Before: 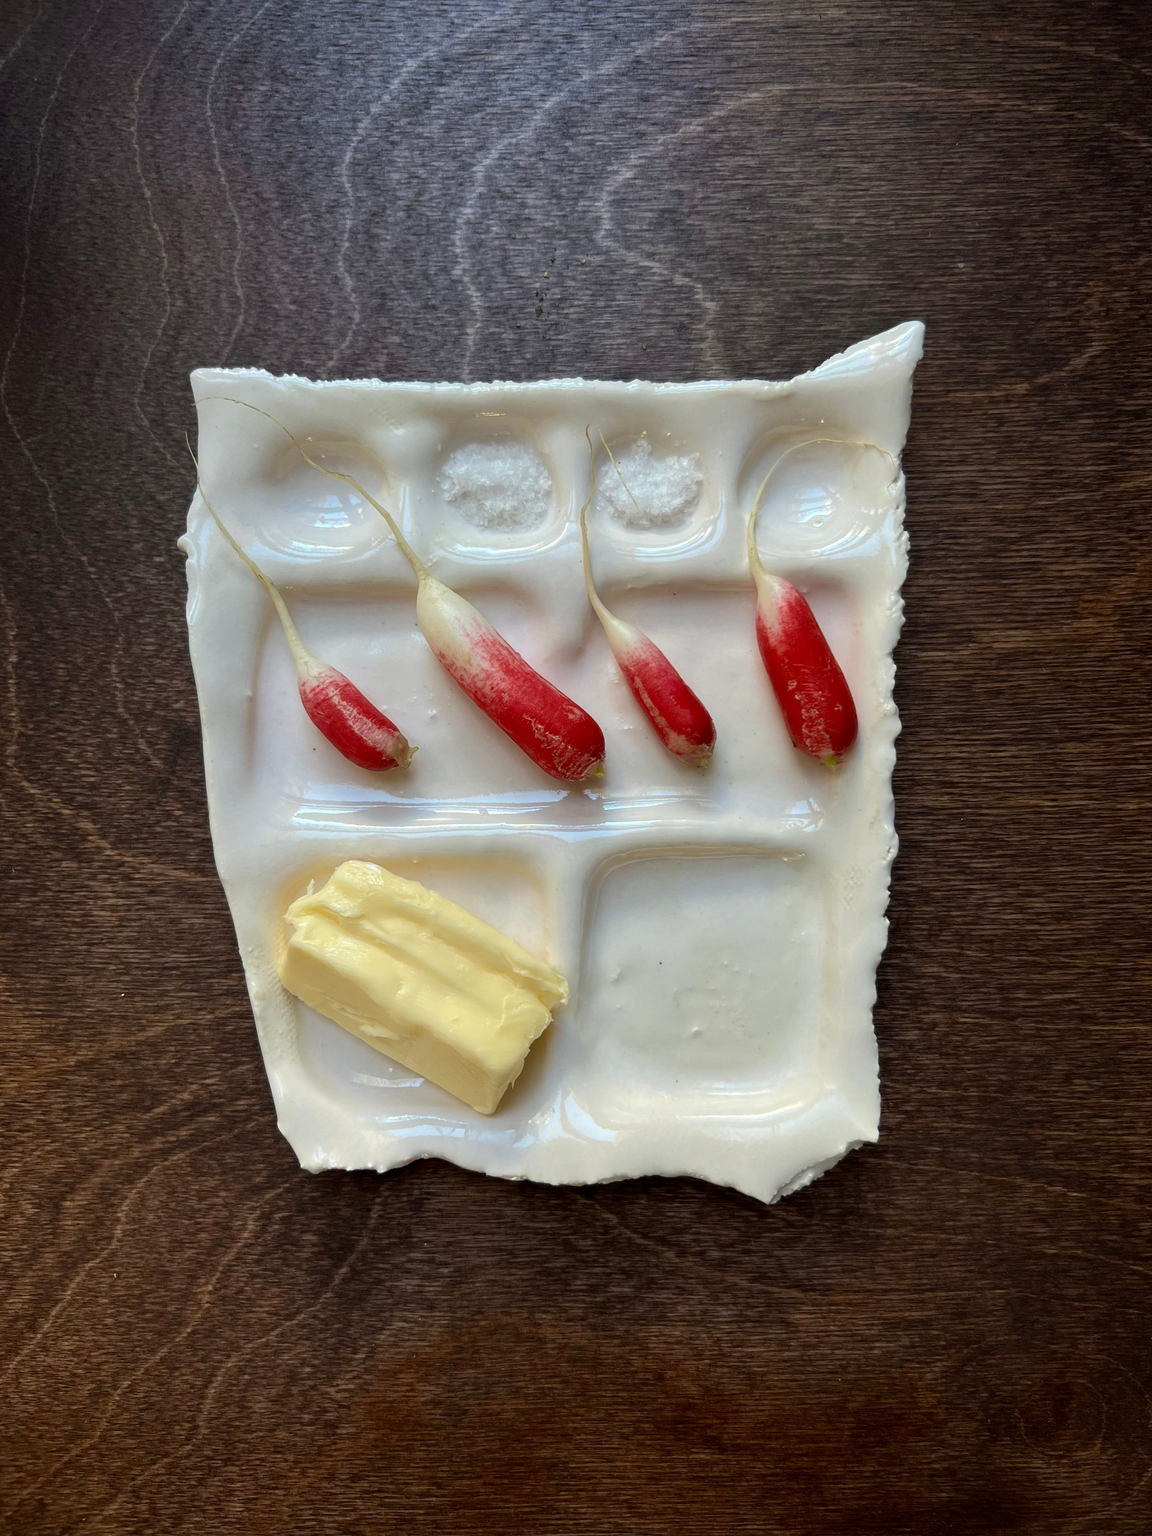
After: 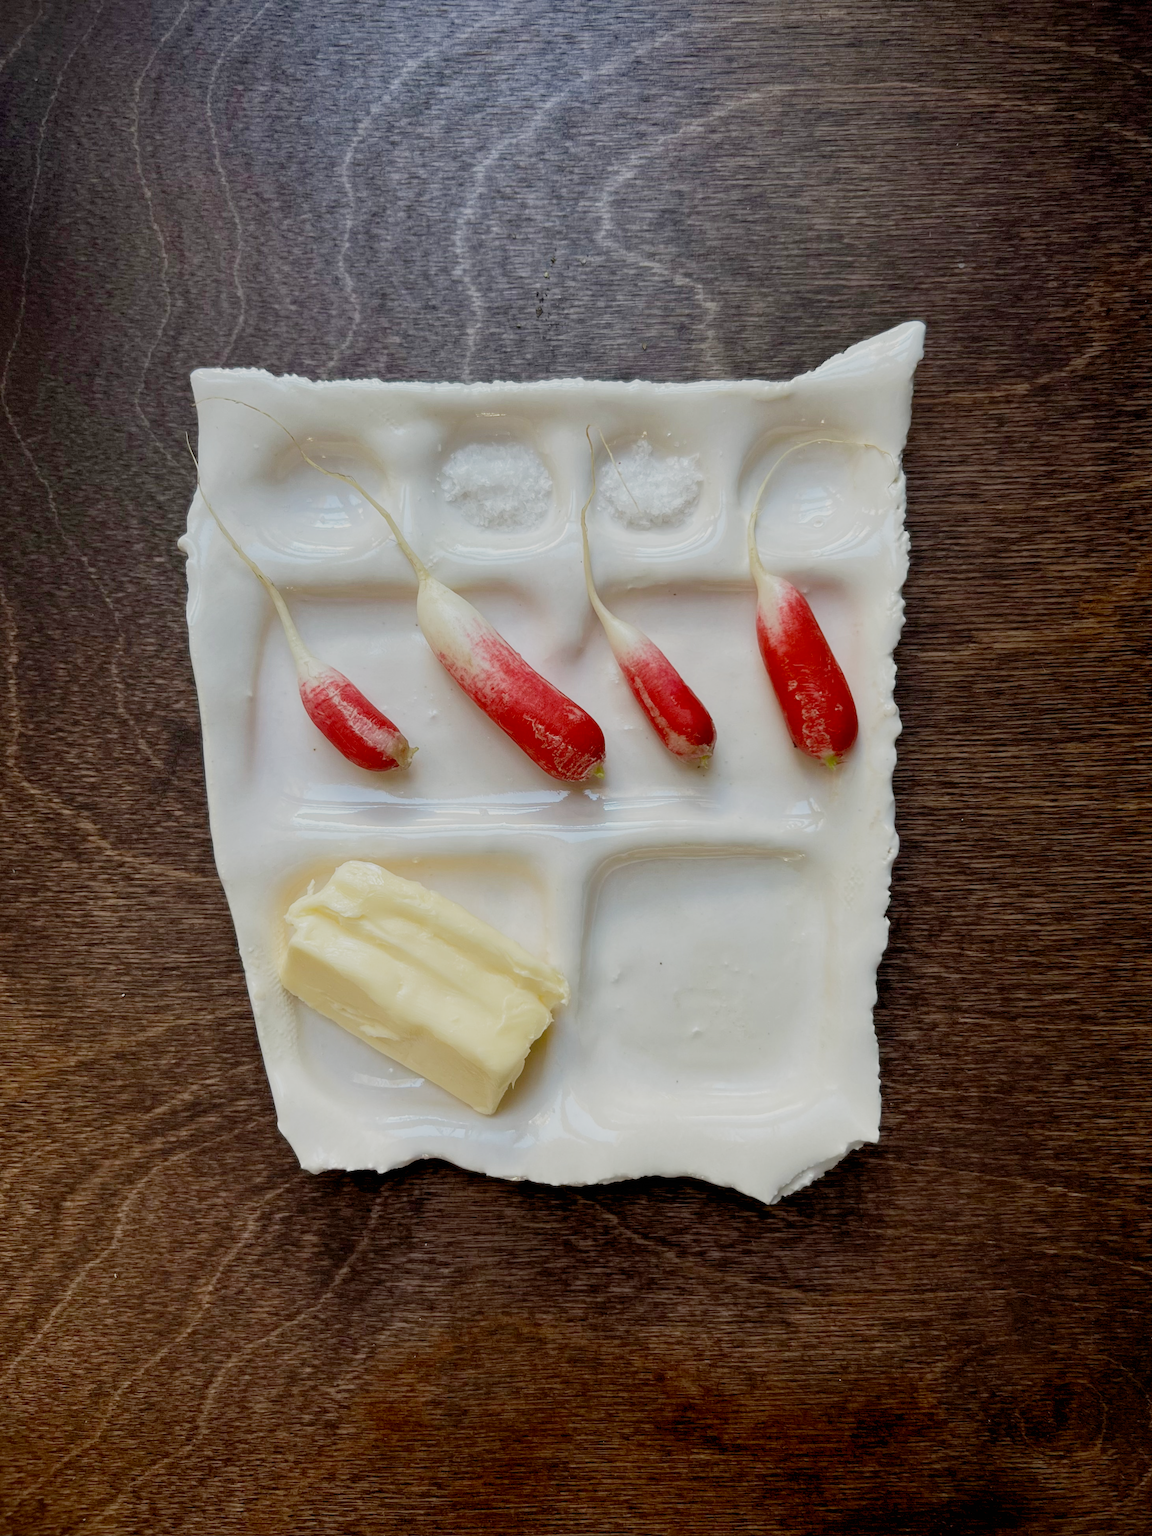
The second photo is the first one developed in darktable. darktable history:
filmic rgb: black relative exposure -13.05 EV, white relative exposure 4.01 EV, target white luminance 85.071%, hardness 6.29, latitude 41.21%, contrast 0.86, shadows ↔ highlights balance 8.49%, preserve chrominance no, color science v5 (2021), contrast in shadows safe, contrast in highlights safe
exposure: black level correction 0.003, exposure 0.381 EV, compensate highlight preservation false
